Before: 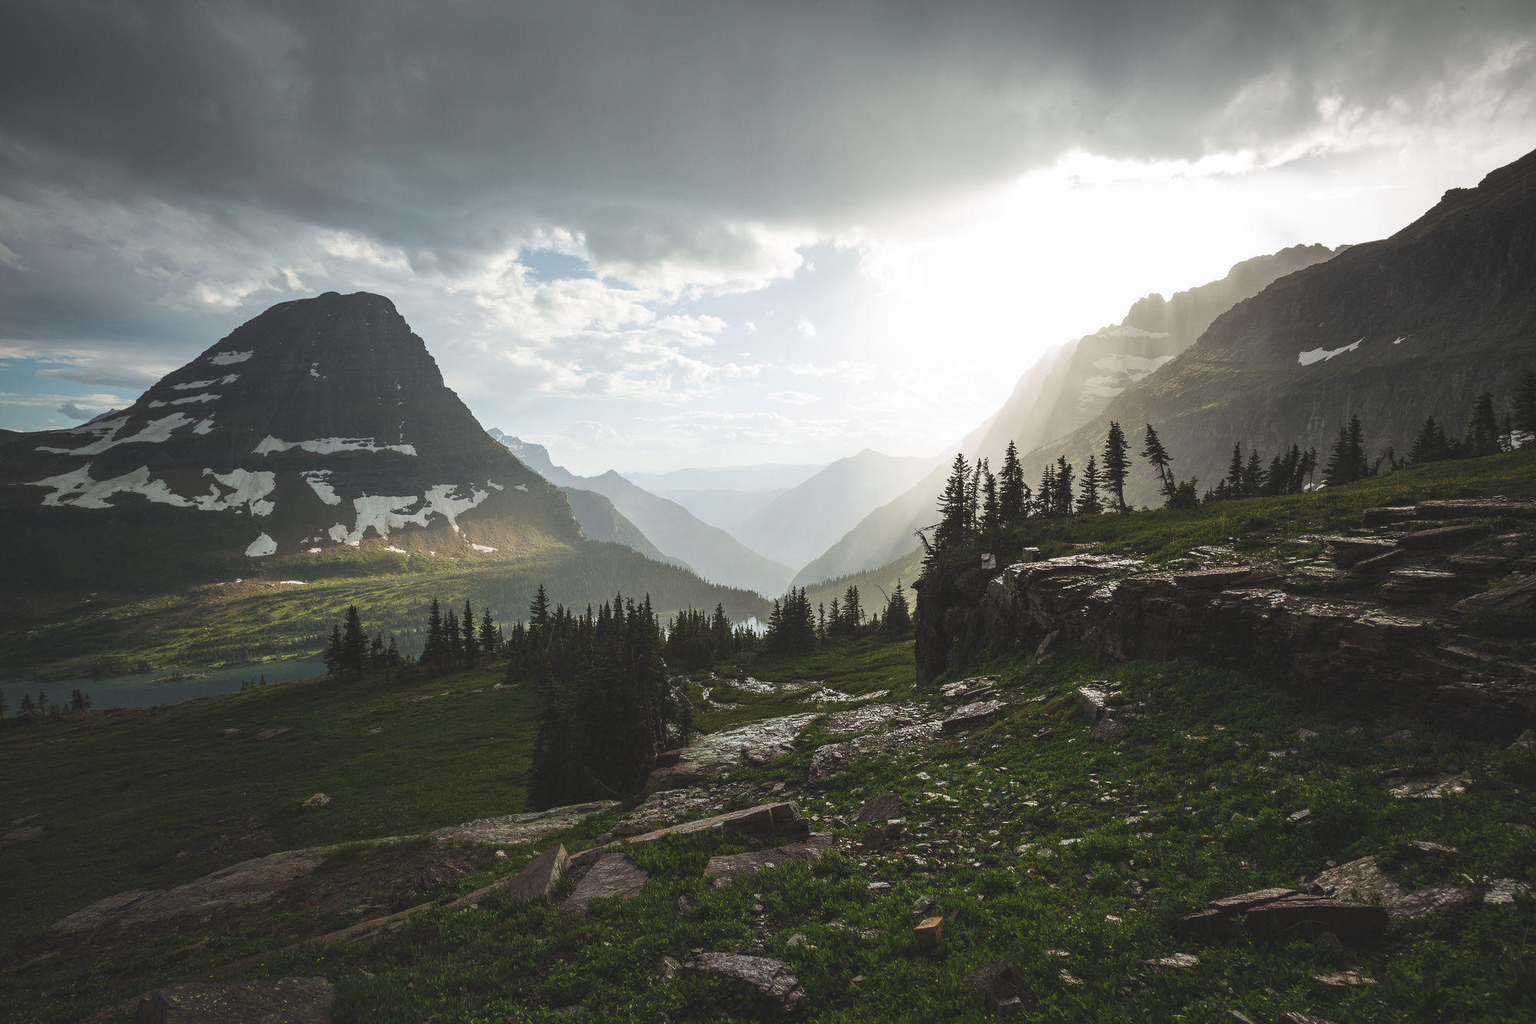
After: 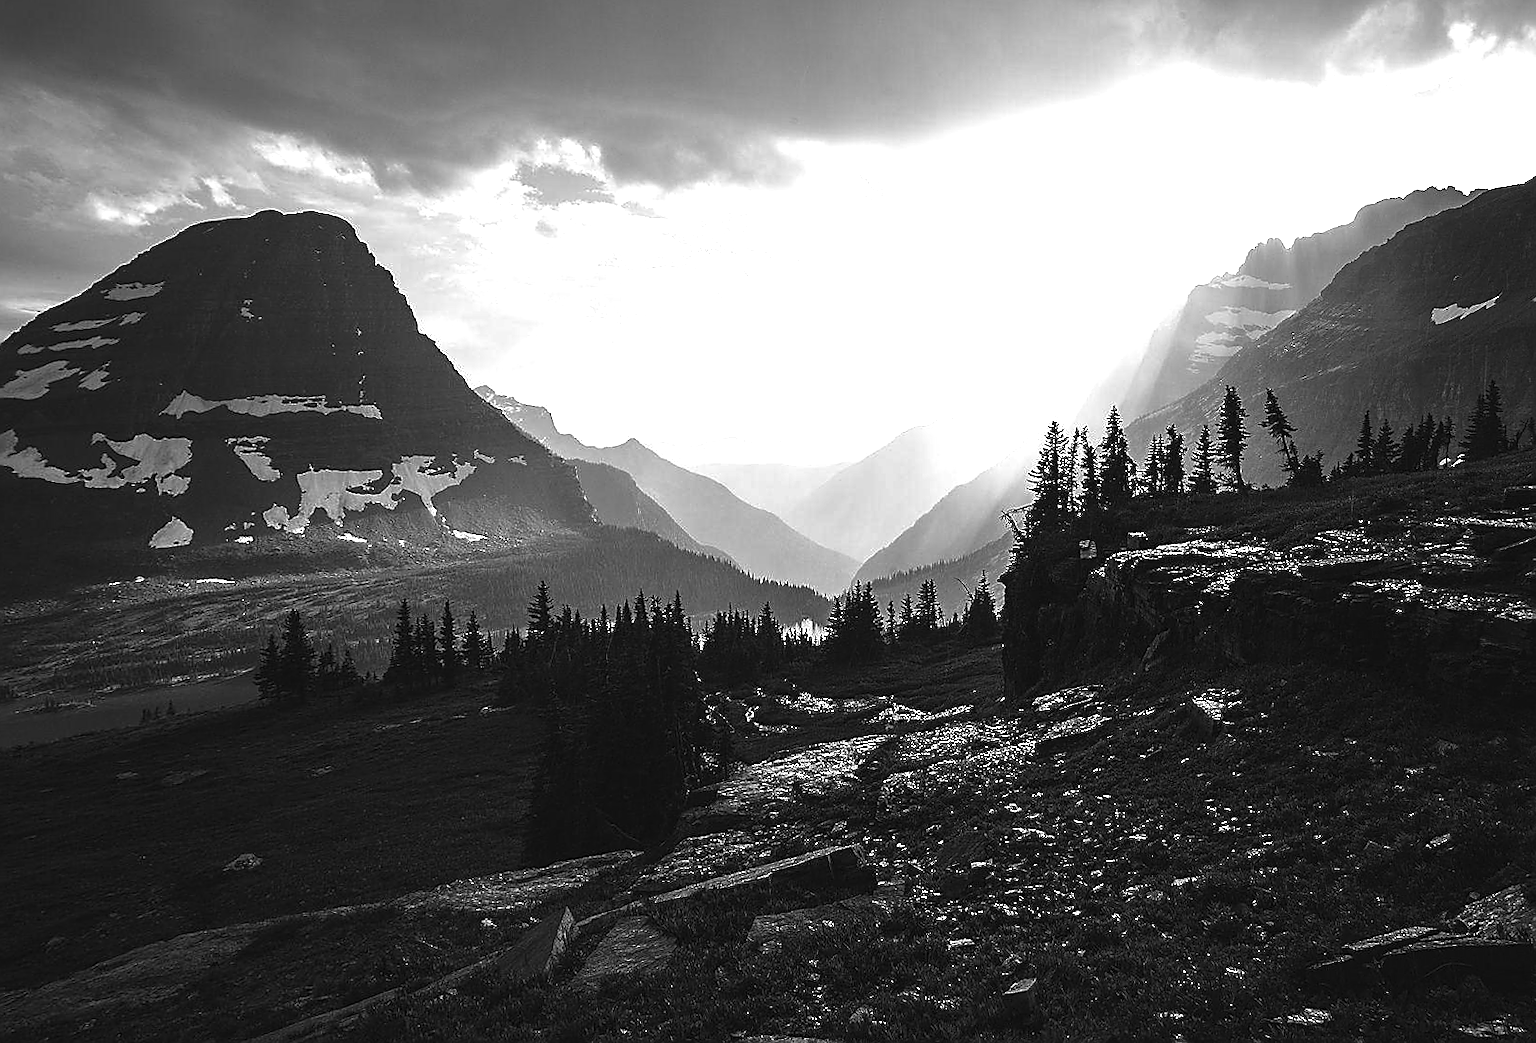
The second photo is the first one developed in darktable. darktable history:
color correction: saturation 0.8
crop: left 9.807%, top 6.259%, right 7.334%, bottom 2.177%
color calibration: output gray [0.22, 0.42, 0.37, 0], gray › normalize channels true, illuminant same as pipeline (D50), adaptation XYZ, x 0.346, y 0.359, gamut compression 0
rotate and perspective: rotation -0.013°, lens shift (vertical) -0.027, lens shift (horizontal) 0.178, crop left 0.016, crop right 0.989, crop top 0.082, crop bottom 0.918
base curve: curves: ch0 [(0, 0) (0.595, 0.418) (1, 1)], preserve colors none
sharpen: radius 1.4, amount 1.25, threshold 0.7
tone equalizer: -8 EV -0.75 EV, -7 EV -0.7 EV, -6 EV -0.6 EV, -5 EV -0.4 EV, -3 EV 0.4 EV, -2 EV 0.6 EV, -1 EV 0.7 EV, +0 EV 0.75 EV, edges refinement/feathering 500, mask exposure compensation -1.57 EV, preserve details no
